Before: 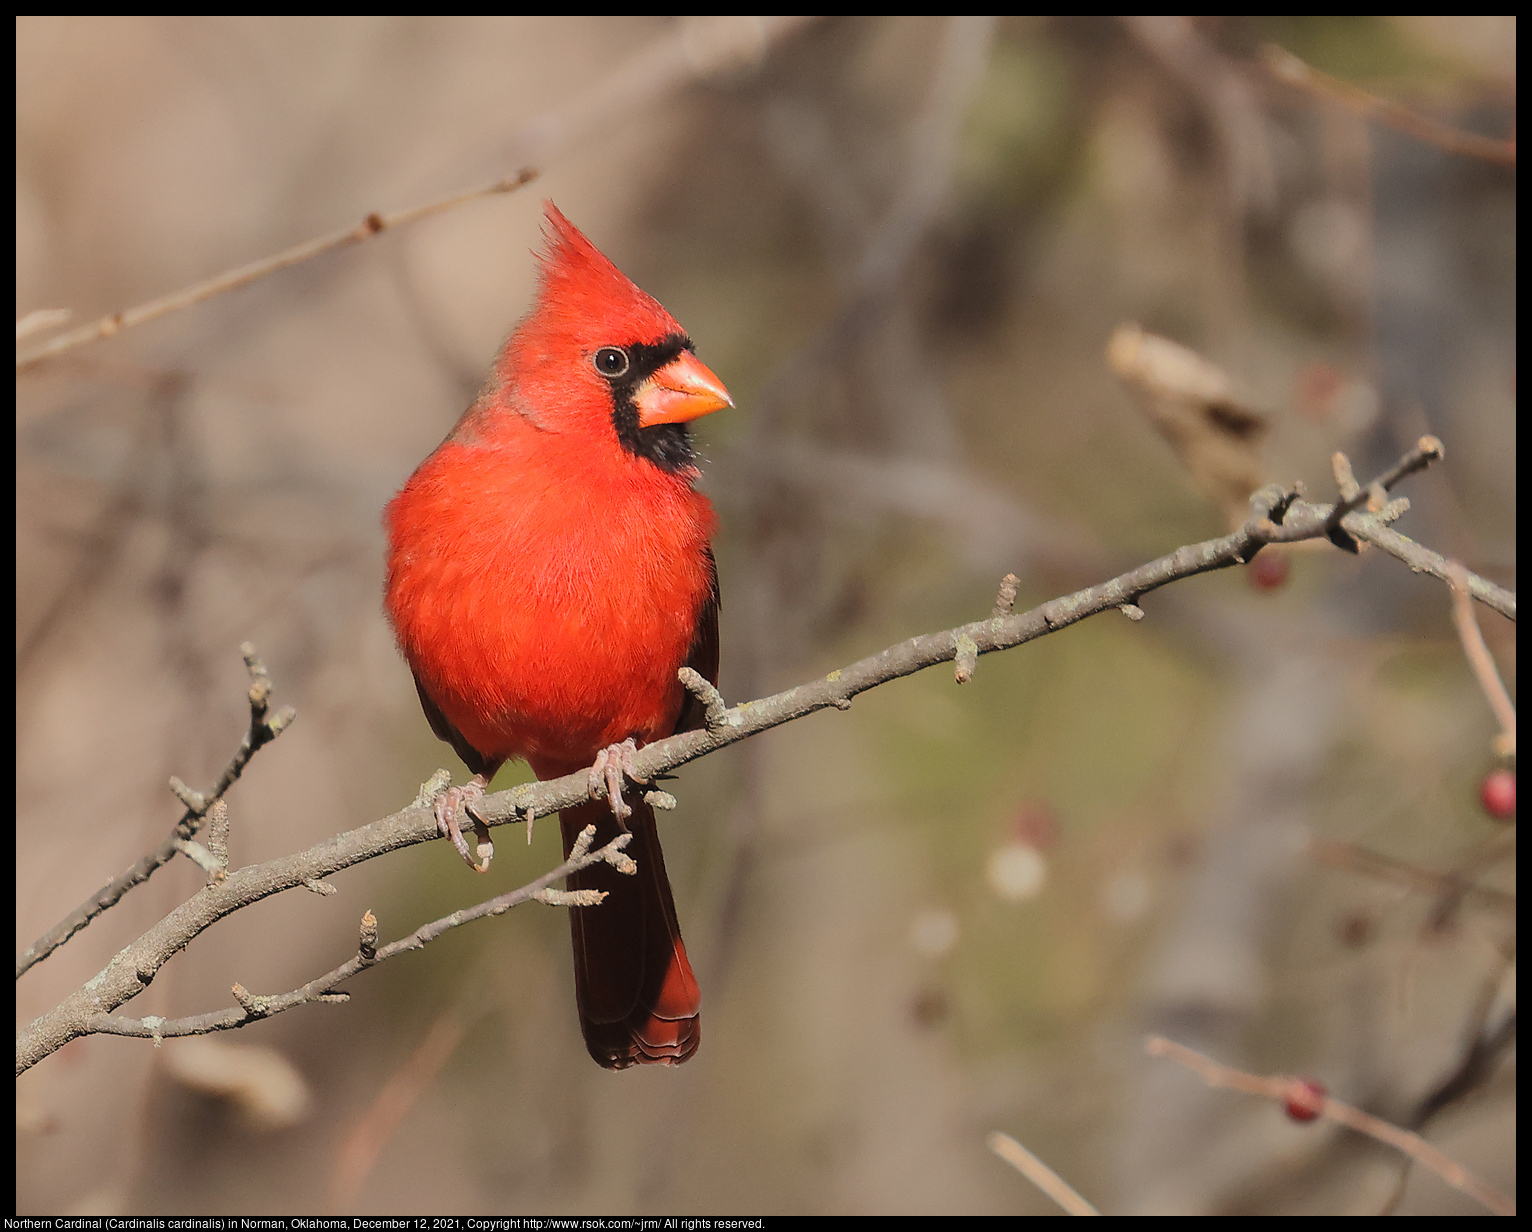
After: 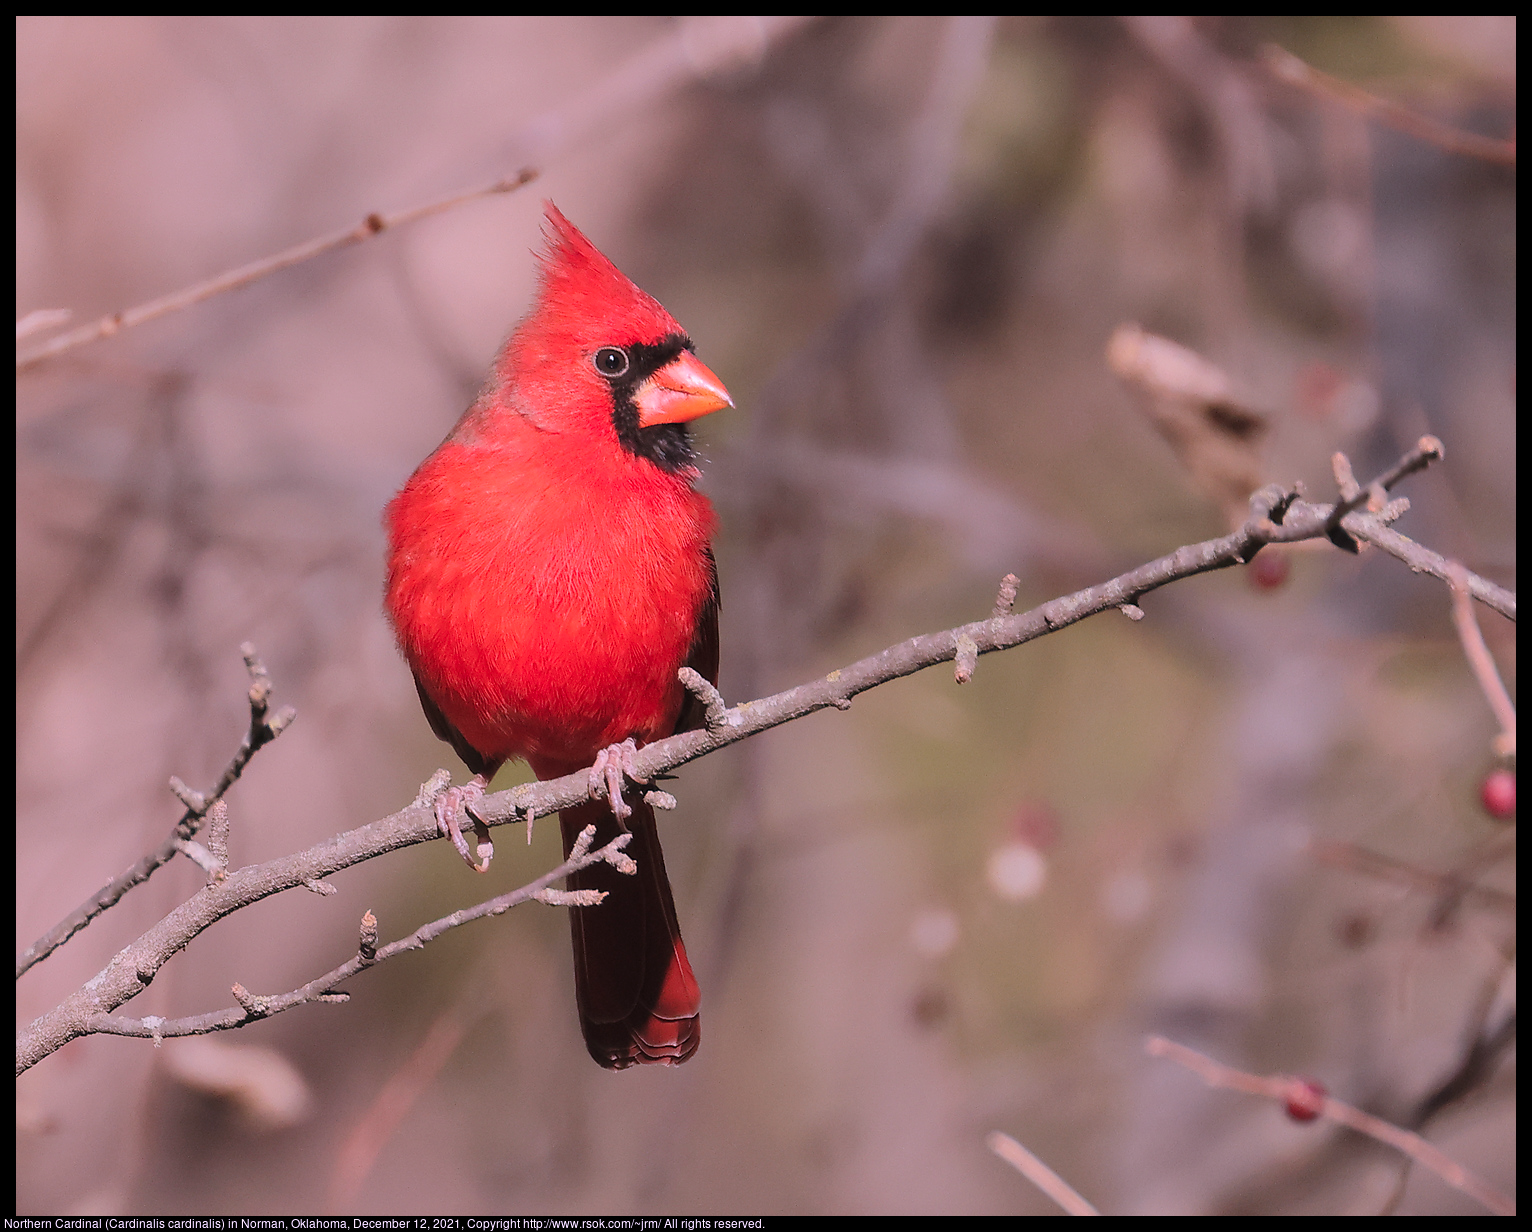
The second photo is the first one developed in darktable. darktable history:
color correction: highlights a* 15.53, highlights b* -20.13
